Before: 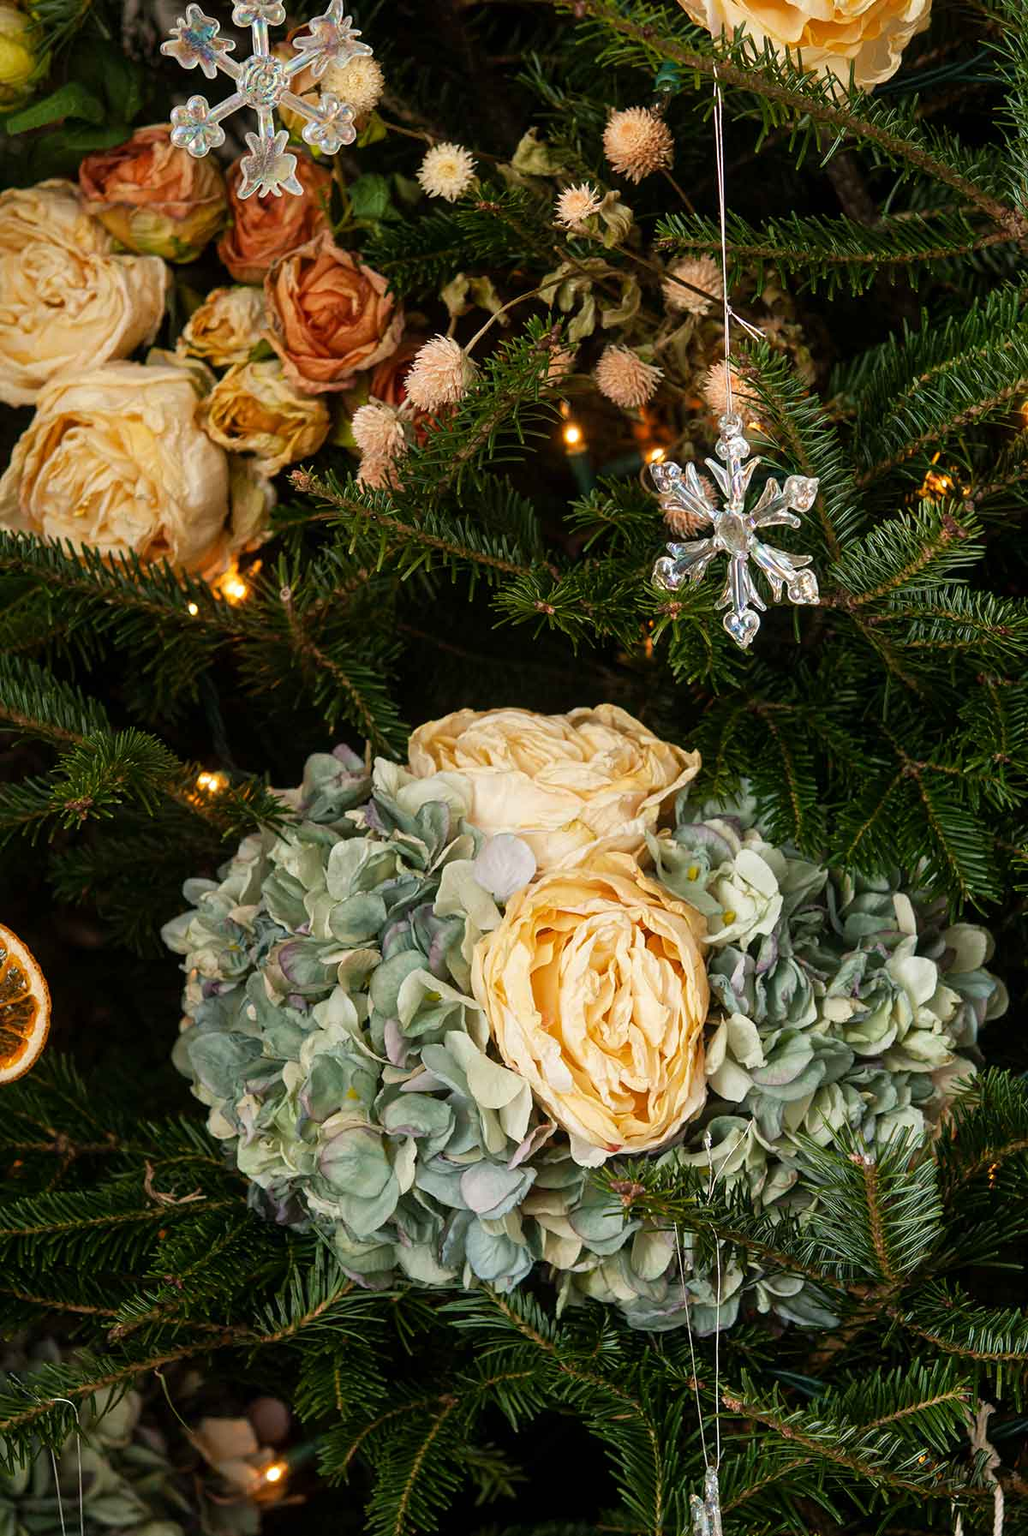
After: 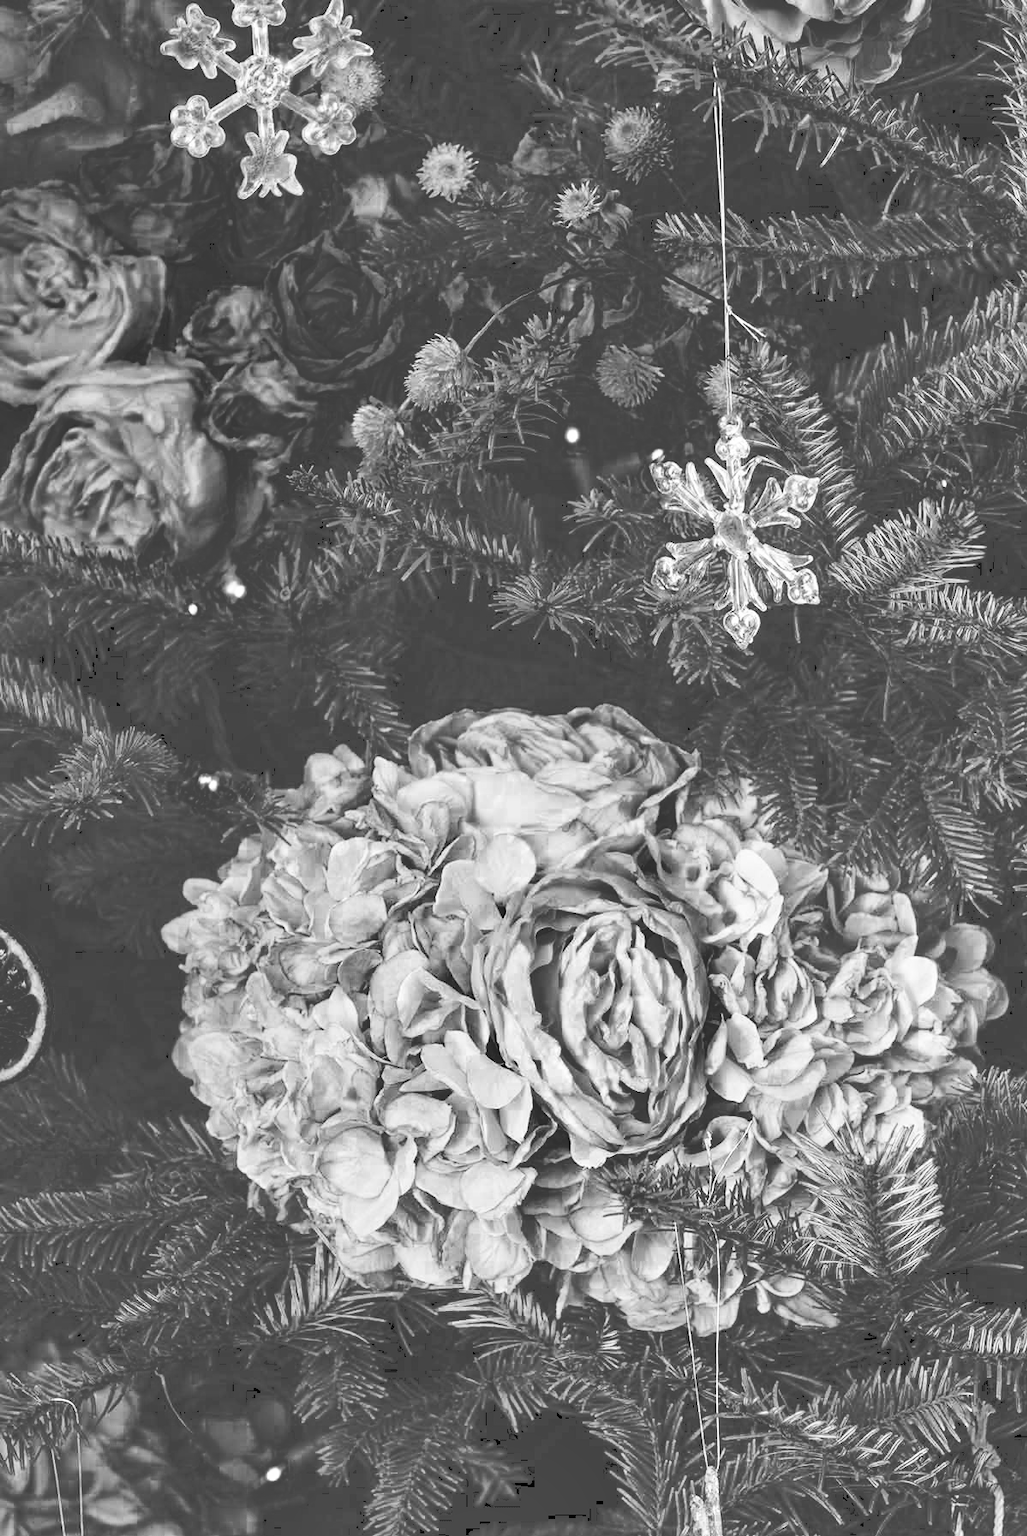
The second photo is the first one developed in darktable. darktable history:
color zones: curves: ch0 [(0.002, 0.429) (0.121, 0.212) (0.198, 0.113) (0.276, 0.344) (0.331, 0.541) (0.41, 0.56) (0.482, 0.289) (0.619, 0.227) (0.721, 0.18) (0.821, 0.435) (0.928, 0.555) (1, 0.587)]; ch1 [(0, 0) (0.143, 0) (0.286, 0) (0.429, 0) (0.571, 0) (0.714, 0) (0.857, 0)]
shadows and highlights: shadows 60.86, soften with gaussian
tone curve: curves: ch0 [(0, 0) (0.003, 0.275) (0.011, 0.288) (0.025, 0.309) (0.044, 0.326) (0.069, 0.346) (0.1, 0.37) (0.136, 0.396) (0.177, 0.432) (0.224, 0.473) (0.277, 0.516) (0.335, 0.566) (0.399, 0.611) (0.468, 0.661) (0.543, 0.711) (0.623, 0.761) (0.709, 0.817) (0.801, 0.867) (0.898, 0.911) (1, 1)], color space Lab, independent channels, preserve colors none
base curve: curves: ch0 [(0, 0) (0.028, 0.03) (0.105, 0.232) (0.387, 0.748) (0.754, 0.968) (1, 1)], preserve colors none
exposure: exposure -0.072 EV, compensate exposure bias true, compensate highlight preservation false
